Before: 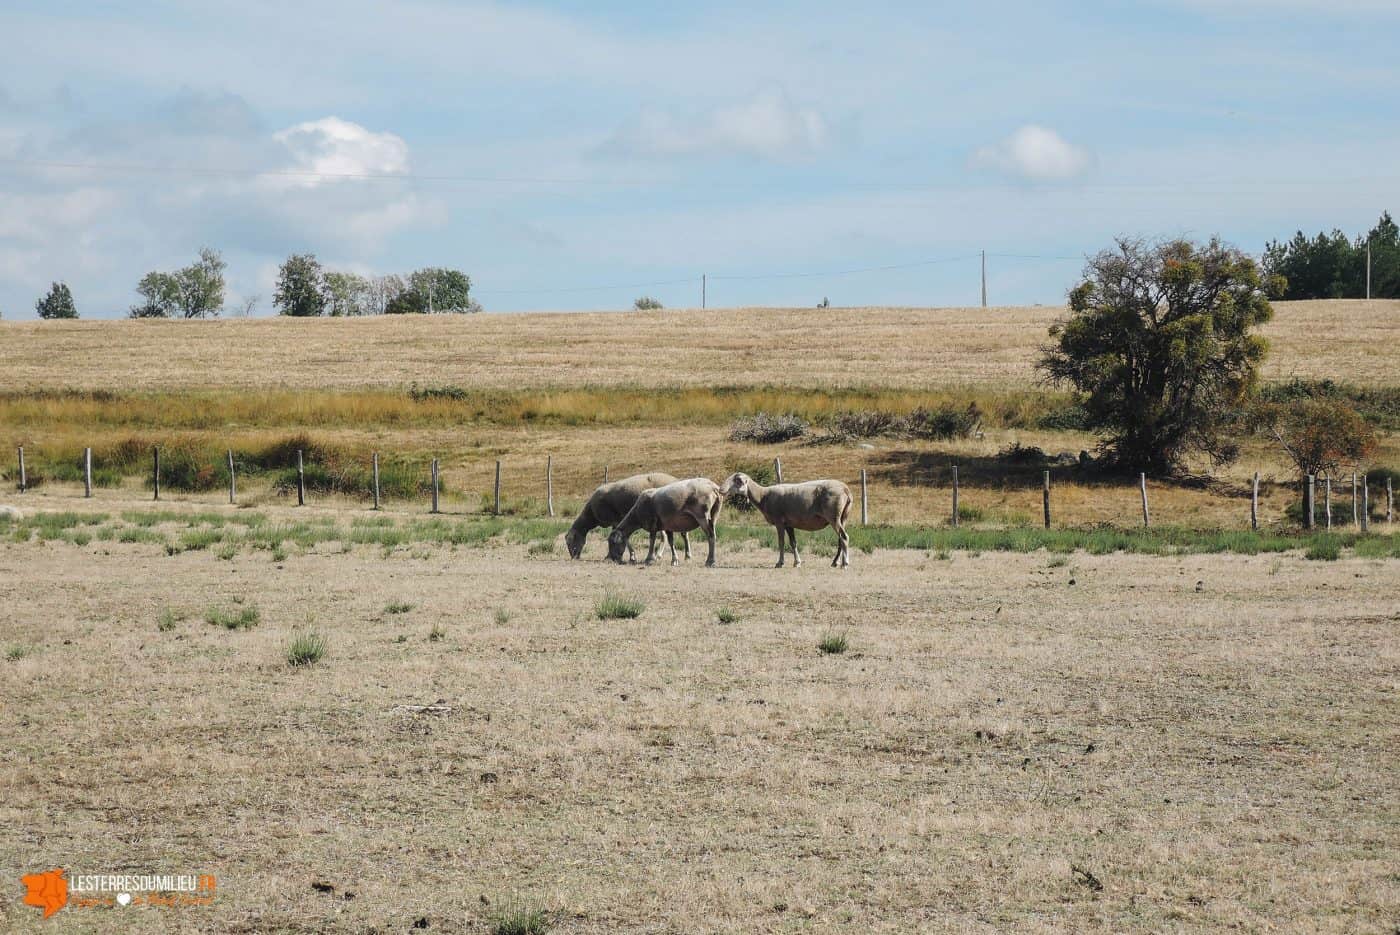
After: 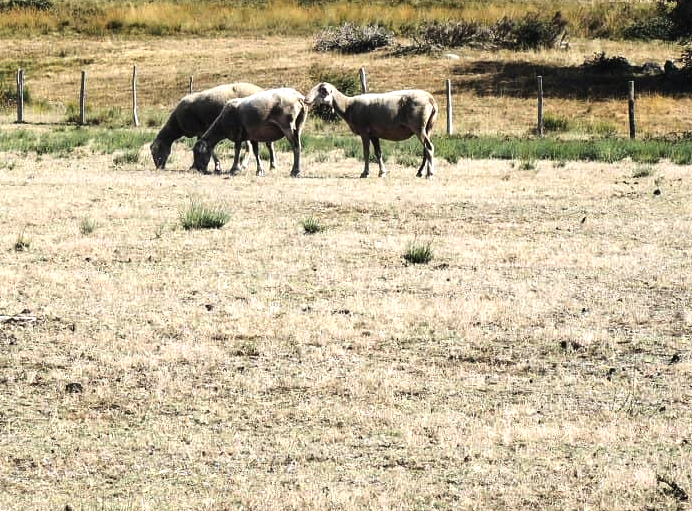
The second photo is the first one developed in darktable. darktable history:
crop: left 29.672%, top 41.786%, right 20.851%, bottom 3.487%
tone equalizer: -8 EV -1.08 EV, -7 EV -1.01 EV, -6 EV -0.867 EV, -5 EV -0.578 EV, -3 EV 0.578 EV, -2 EV 0.867 EV, -1 EV 1.01 EV, +0 EV 1.08 EV, edges refinement/feathering 500, mask exposure compensation -1.57 EV, preserve details no
